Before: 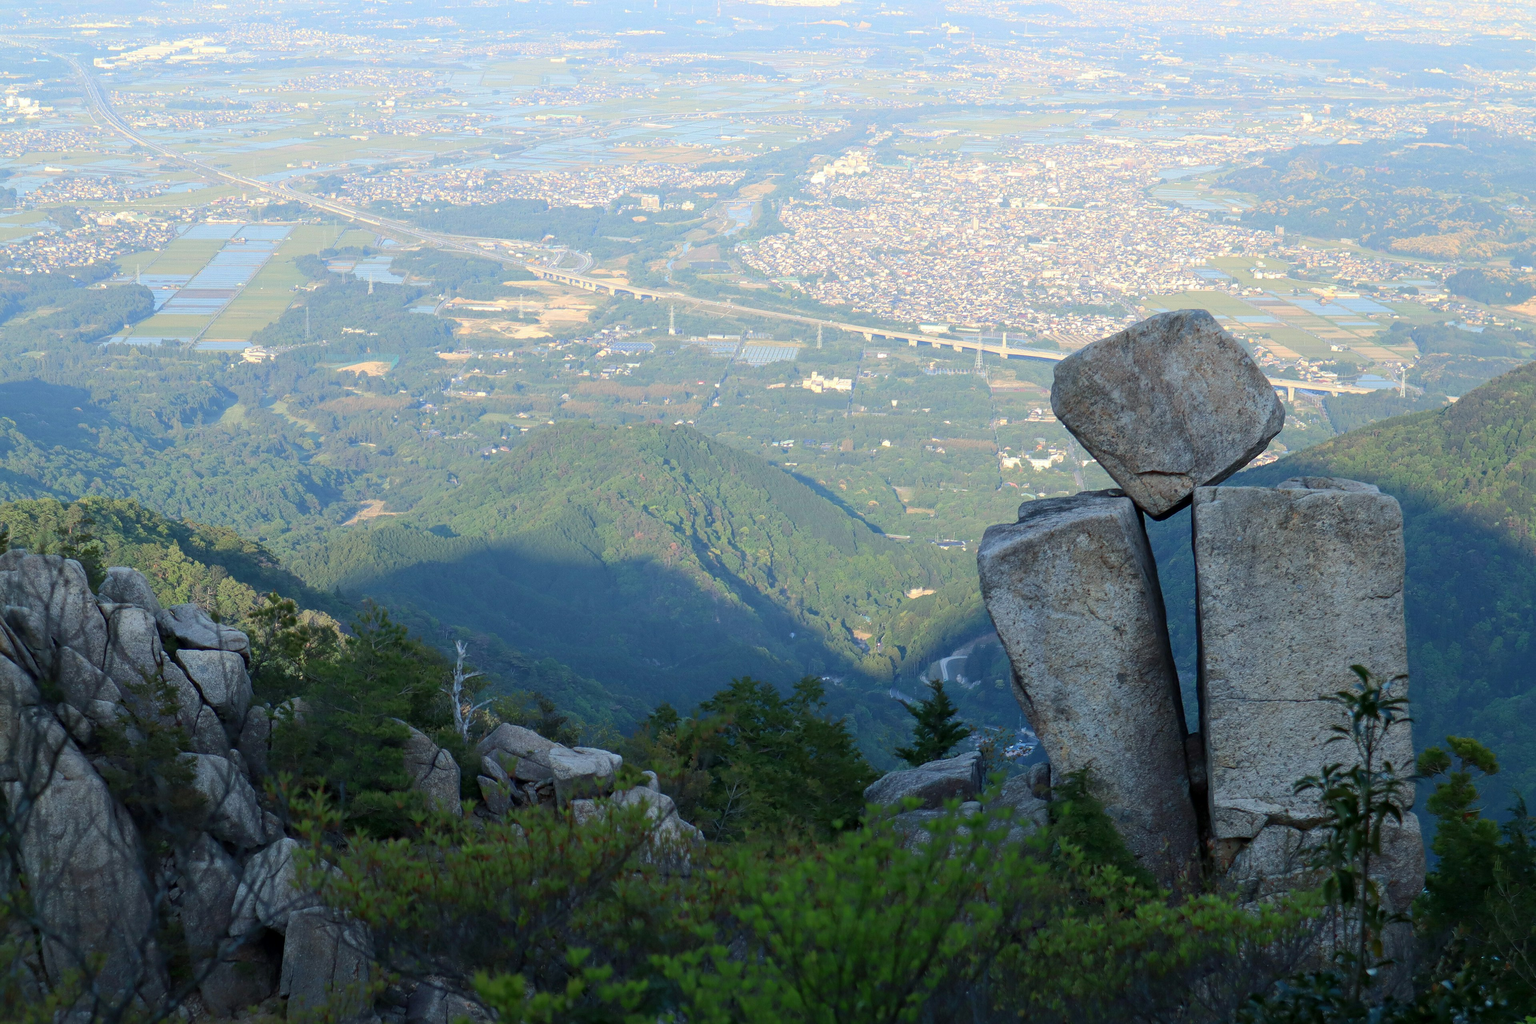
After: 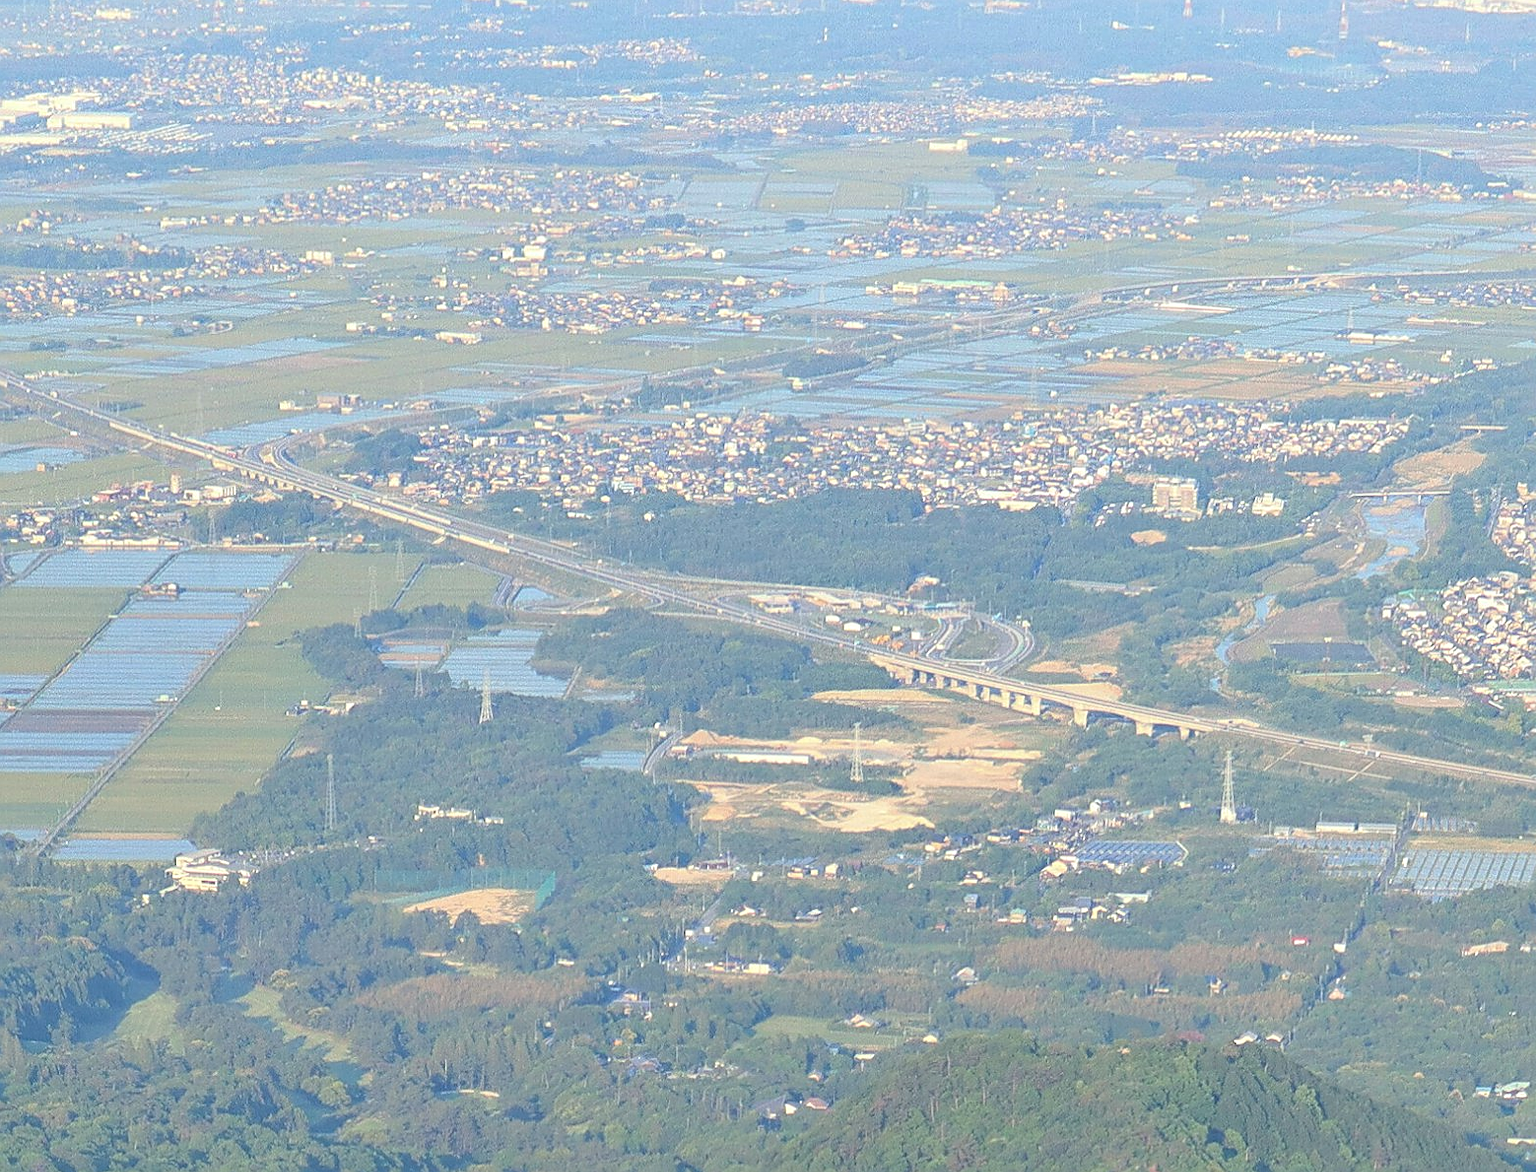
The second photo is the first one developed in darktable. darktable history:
sharpen: on, module defaults
shadows and highlights: soften with gaussian
crop and rotate: left 11.281%, top 0.087%, right 48.106%, bottom 53.408%
